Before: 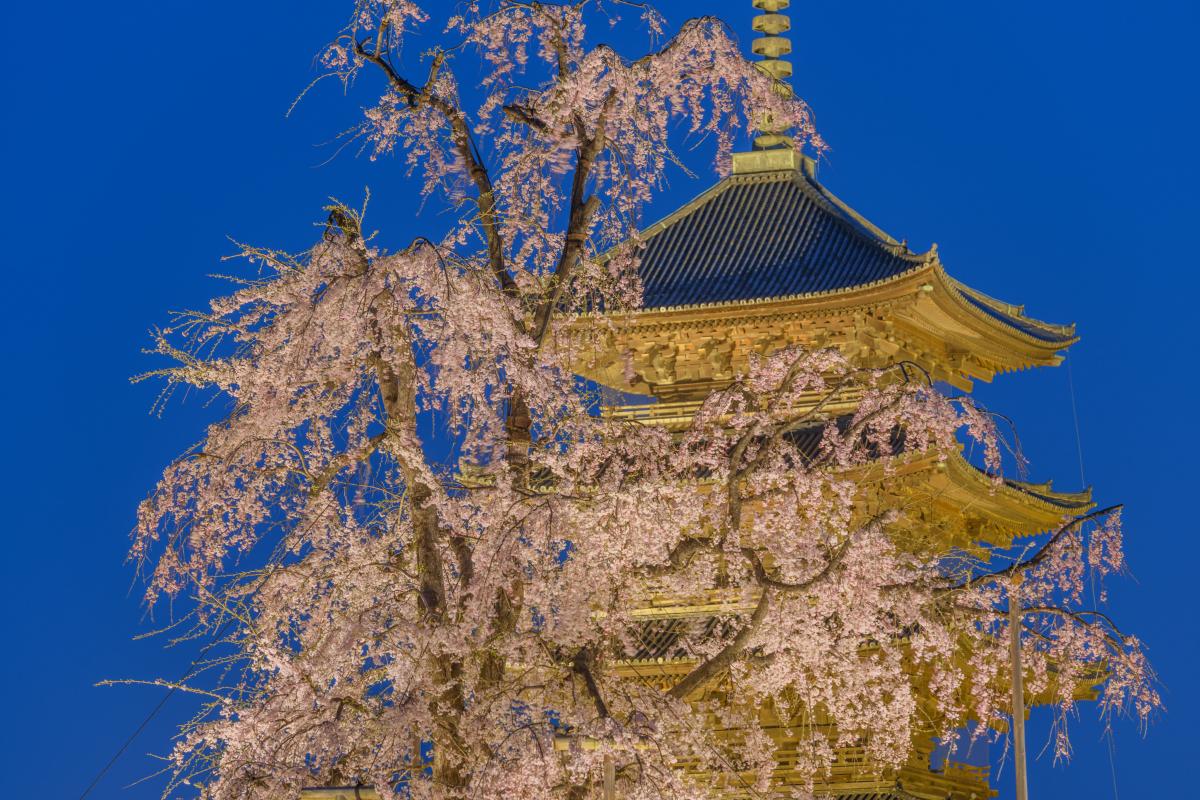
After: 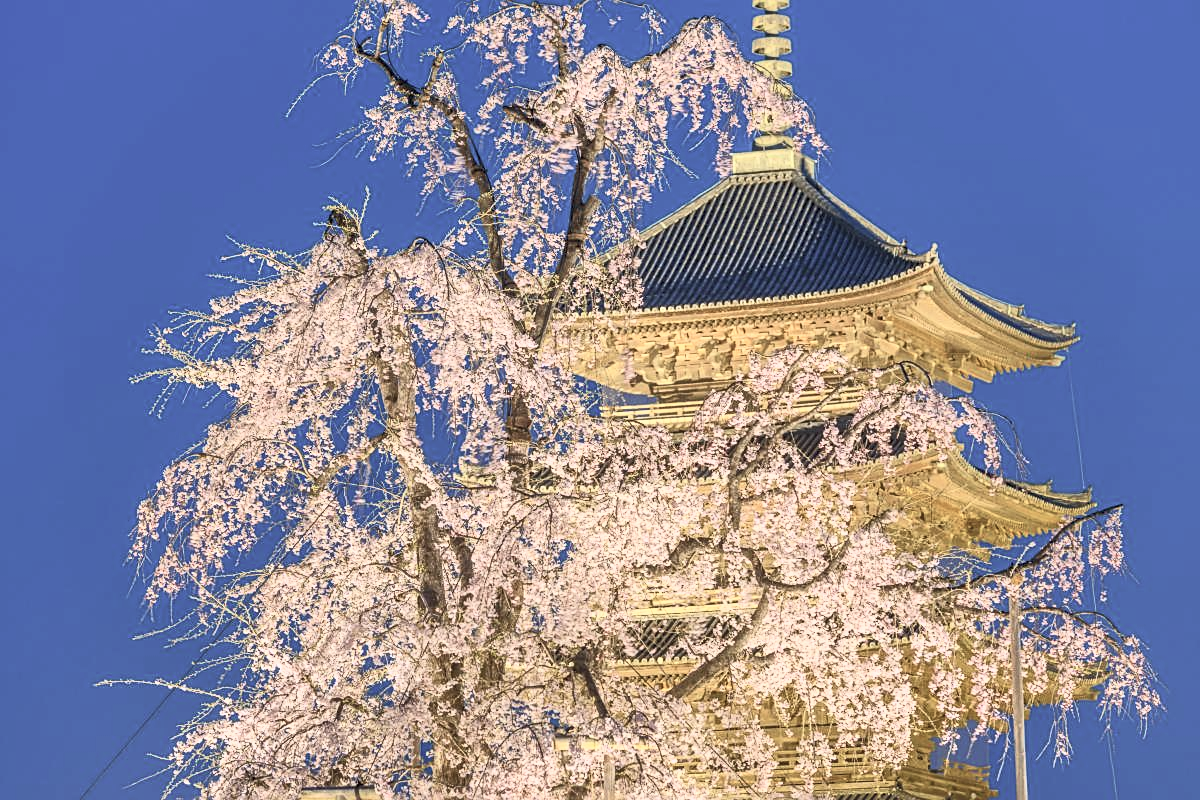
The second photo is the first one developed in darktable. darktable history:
contrast brightness saturation: contrast 0.446, brightness 0.546, saturation -0.206
sharpen: on, module defaults
